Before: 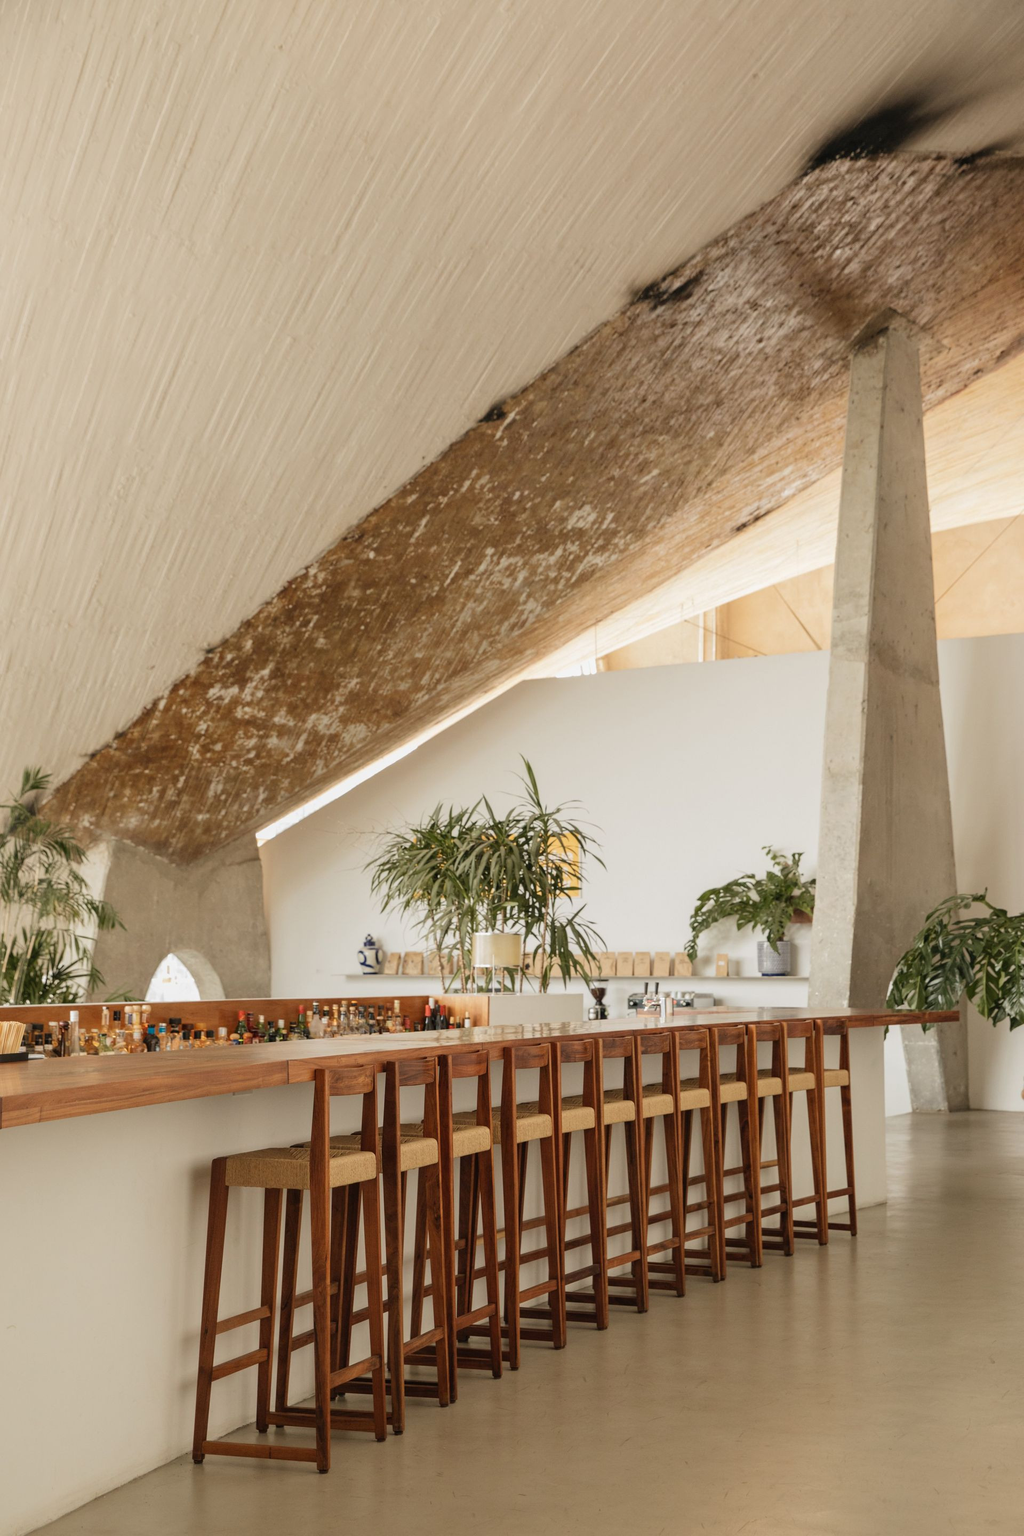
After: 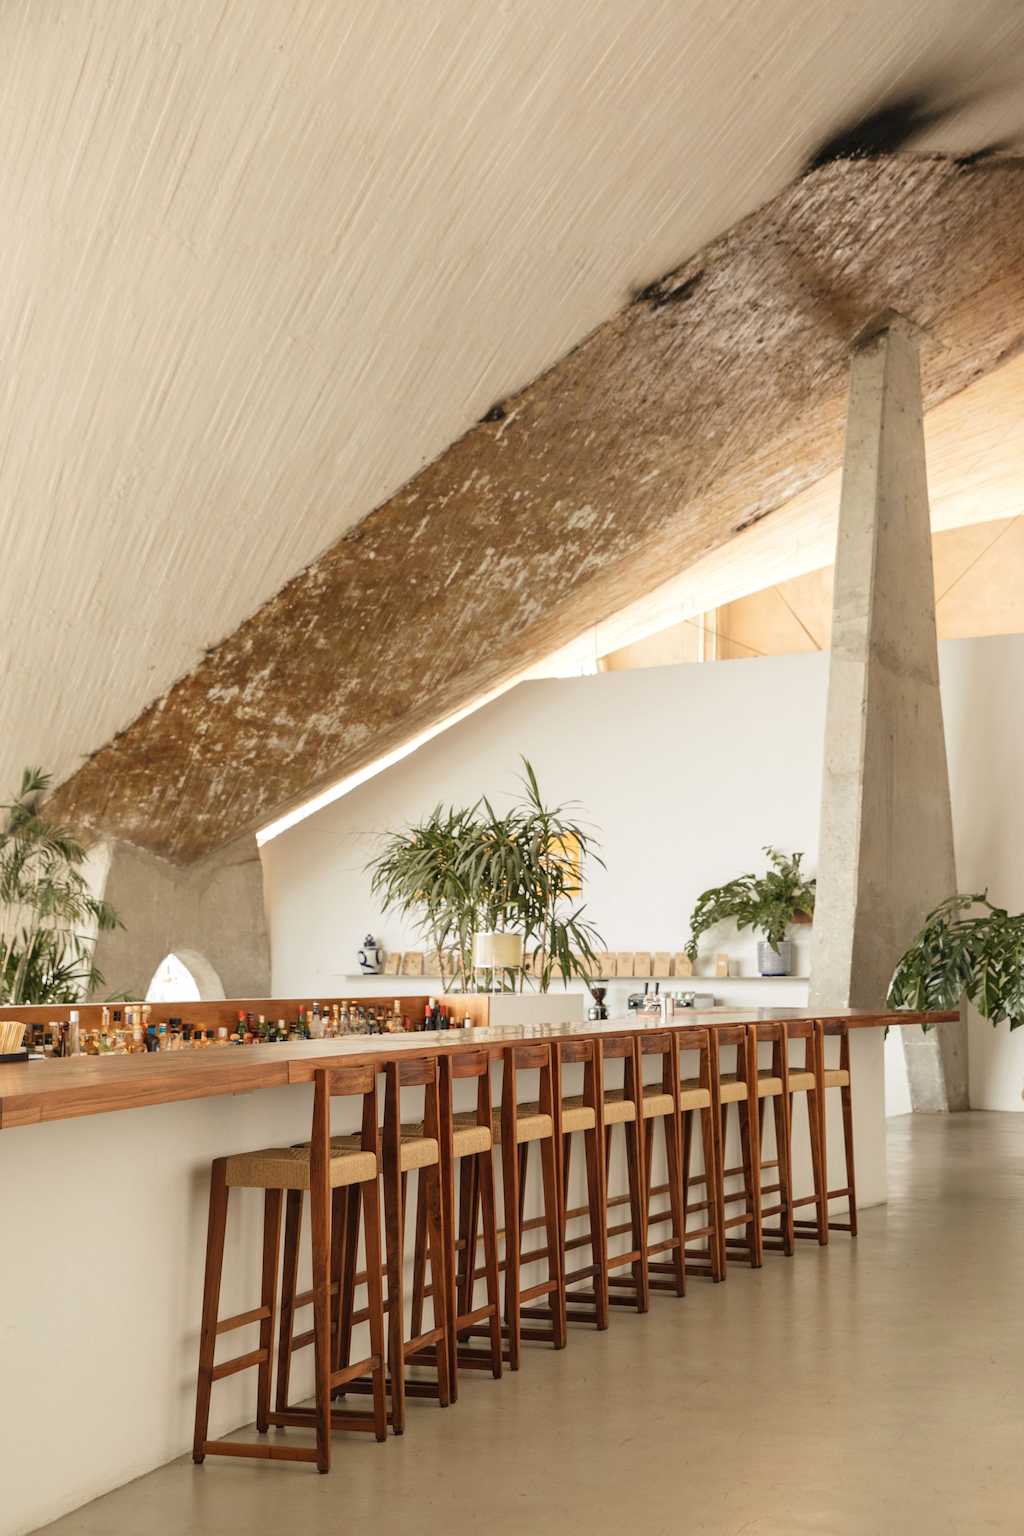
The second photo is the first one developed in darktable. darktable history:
exposure: exposure 0.236 EV, compensate highlight preservation false
contrast brightness saturation: contrast 0.05
